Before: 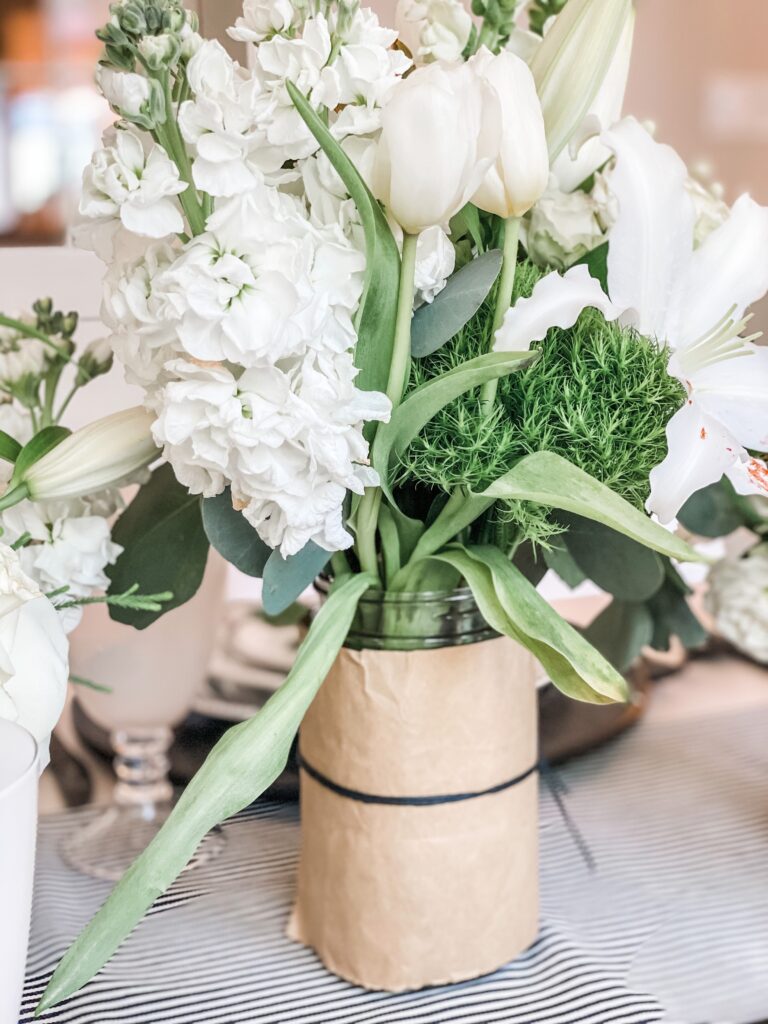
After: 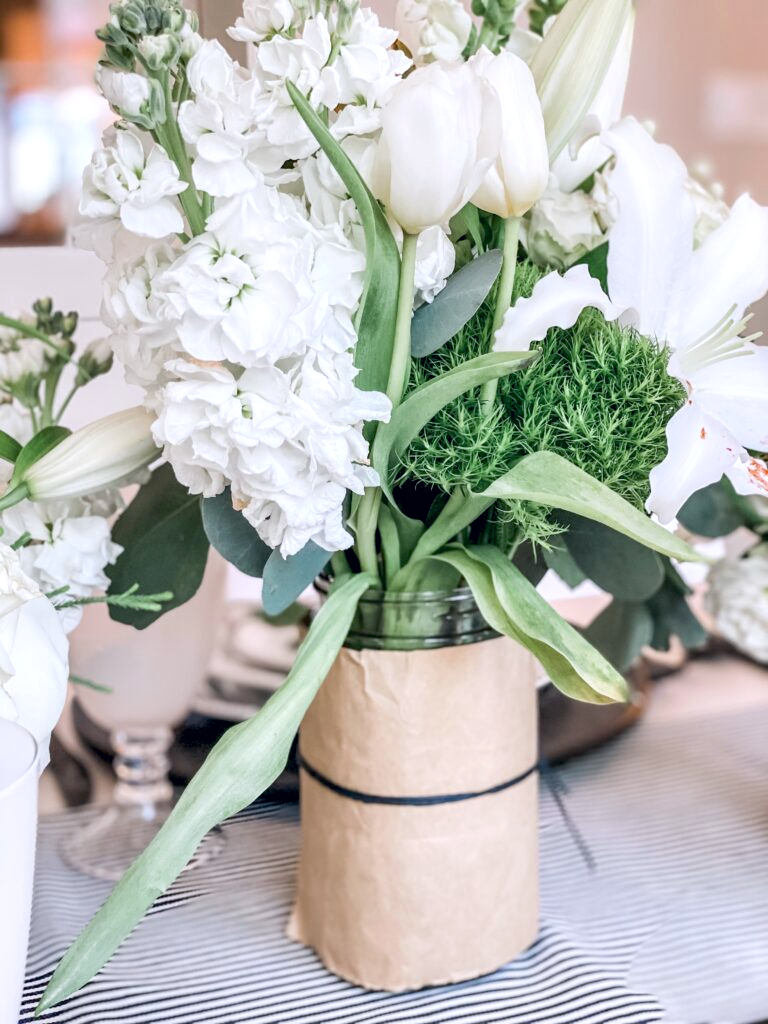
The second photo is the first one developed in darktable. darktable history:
color calibration: illuminant as shot in camera, x 0.358, y 0.373, temperature 4628.91 K
exposure: black level correction 0.007, exposure 0.093 EV, compensate highlight preservation false
color correction: highlights a* 0.207, highlights b* 2.7, shadows a* -0.874, shadows b* -4.78
